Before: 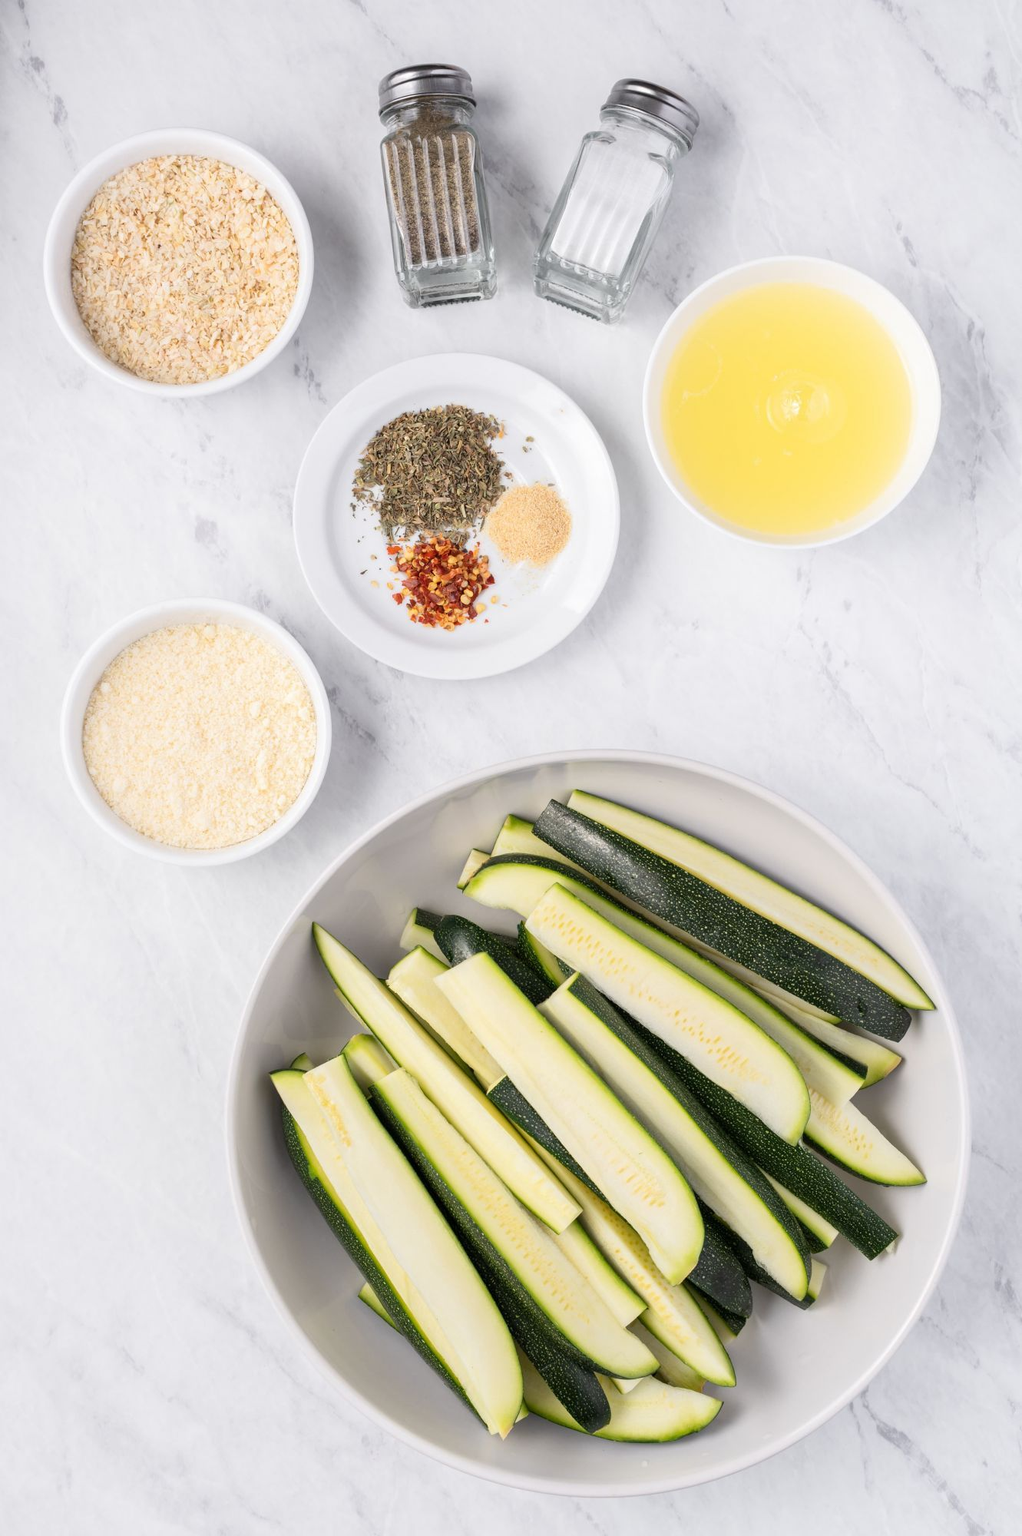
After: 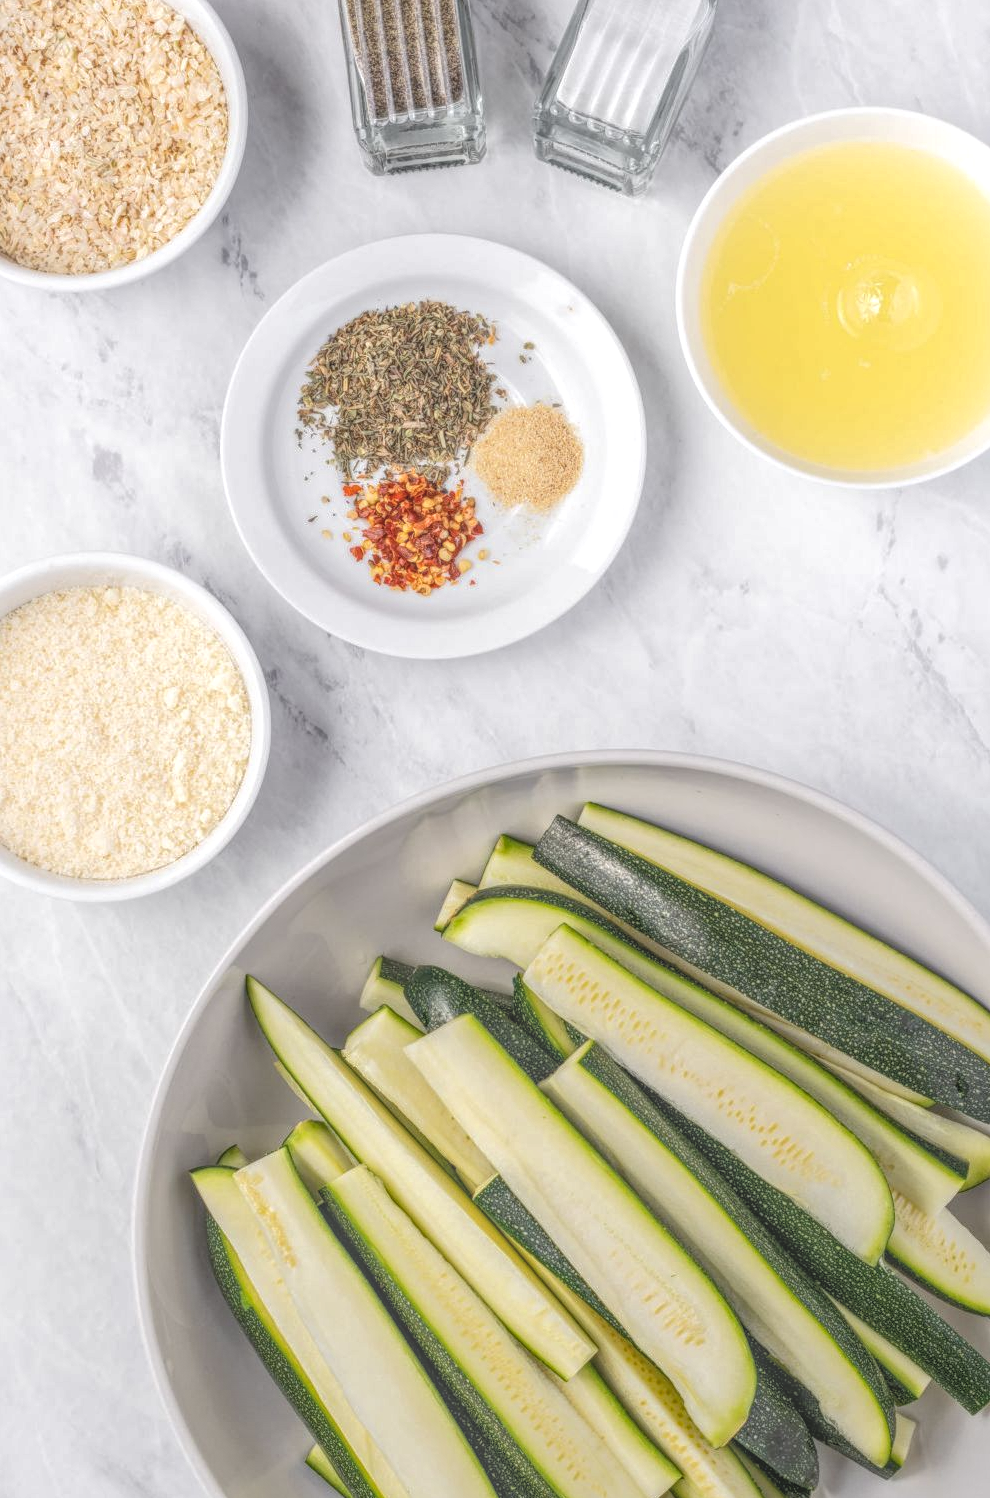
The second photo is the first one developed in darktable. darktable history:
crop and rotate: left 12.106%, top 11.342%, right 13.45%, bottom 13.731%
local contrast: highlights 20%, shadows 24%, detail 199%, midtone range 0.2
